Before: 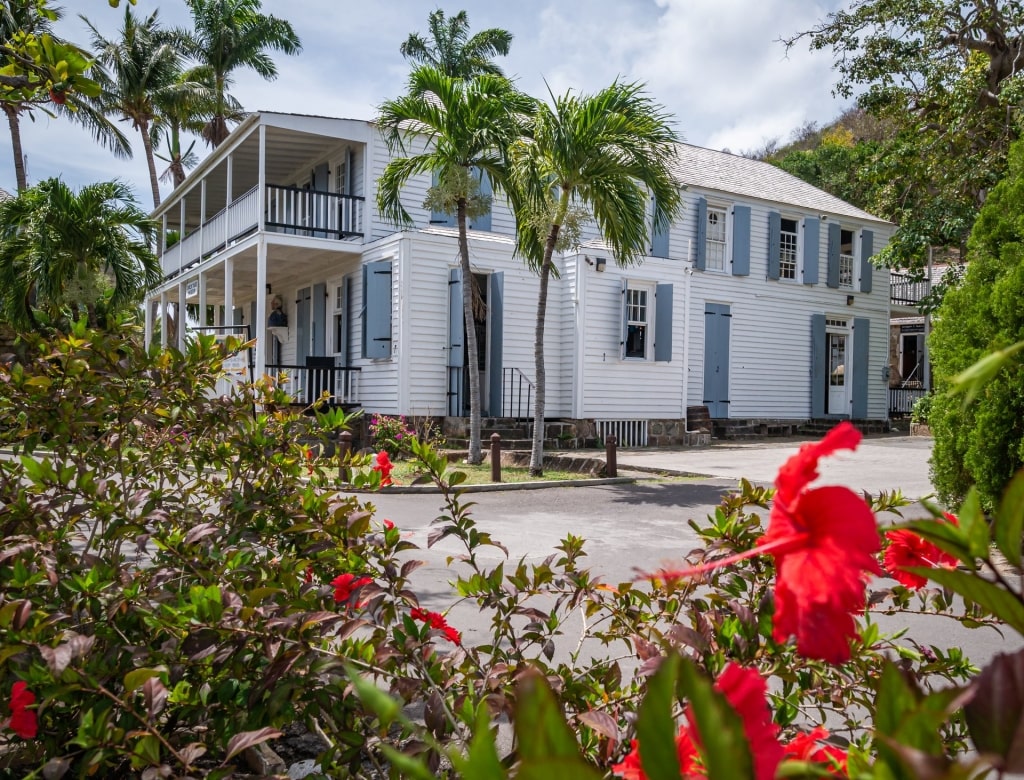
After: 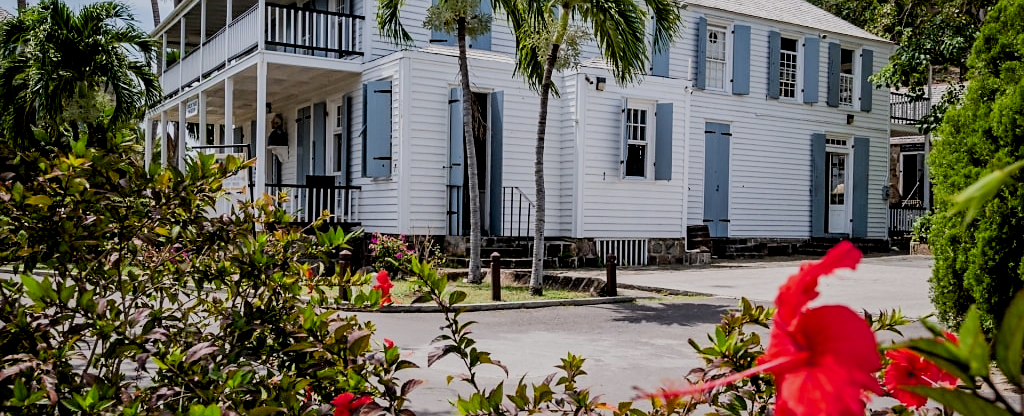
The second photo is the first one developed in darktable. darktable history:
filmic rgb: middle gray luminance 29.19%, black relative exposure -10.35 EV, white relative exposure 5.48 EV, target black luminance 0%, hardness 3.93, latitude 1.12%, contrast 1.12, highlights saturation mix 5.2%, shadows ↔ highlights balance 15.29%
sharpen: radius 1.544, amount 0.358, threshold 1.446
crop and rotate: top 23.243%, bottom 23.405%
exposure: black level correction 0.016, exposure -0.006 EV, compensate highlight preservation false
